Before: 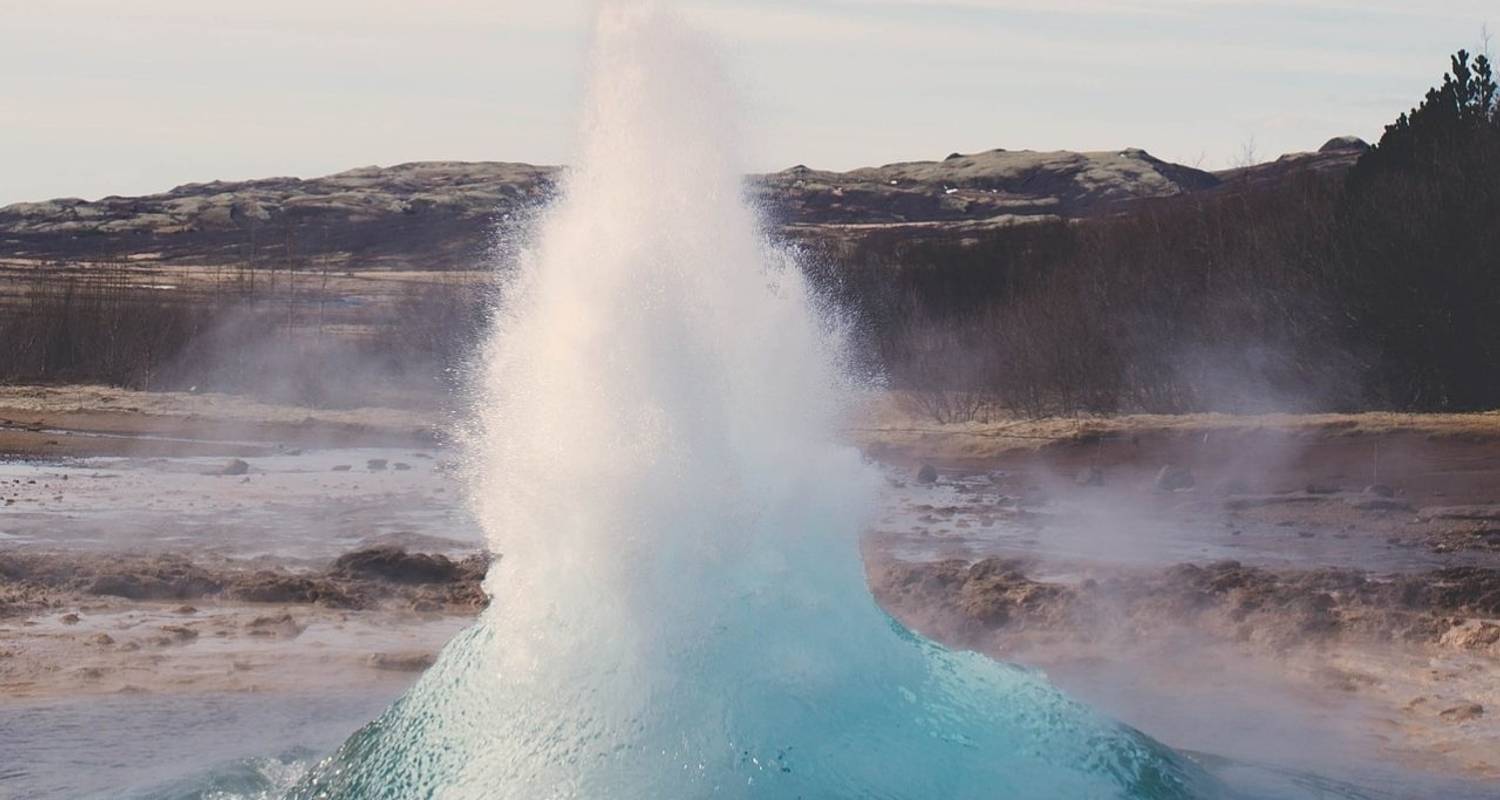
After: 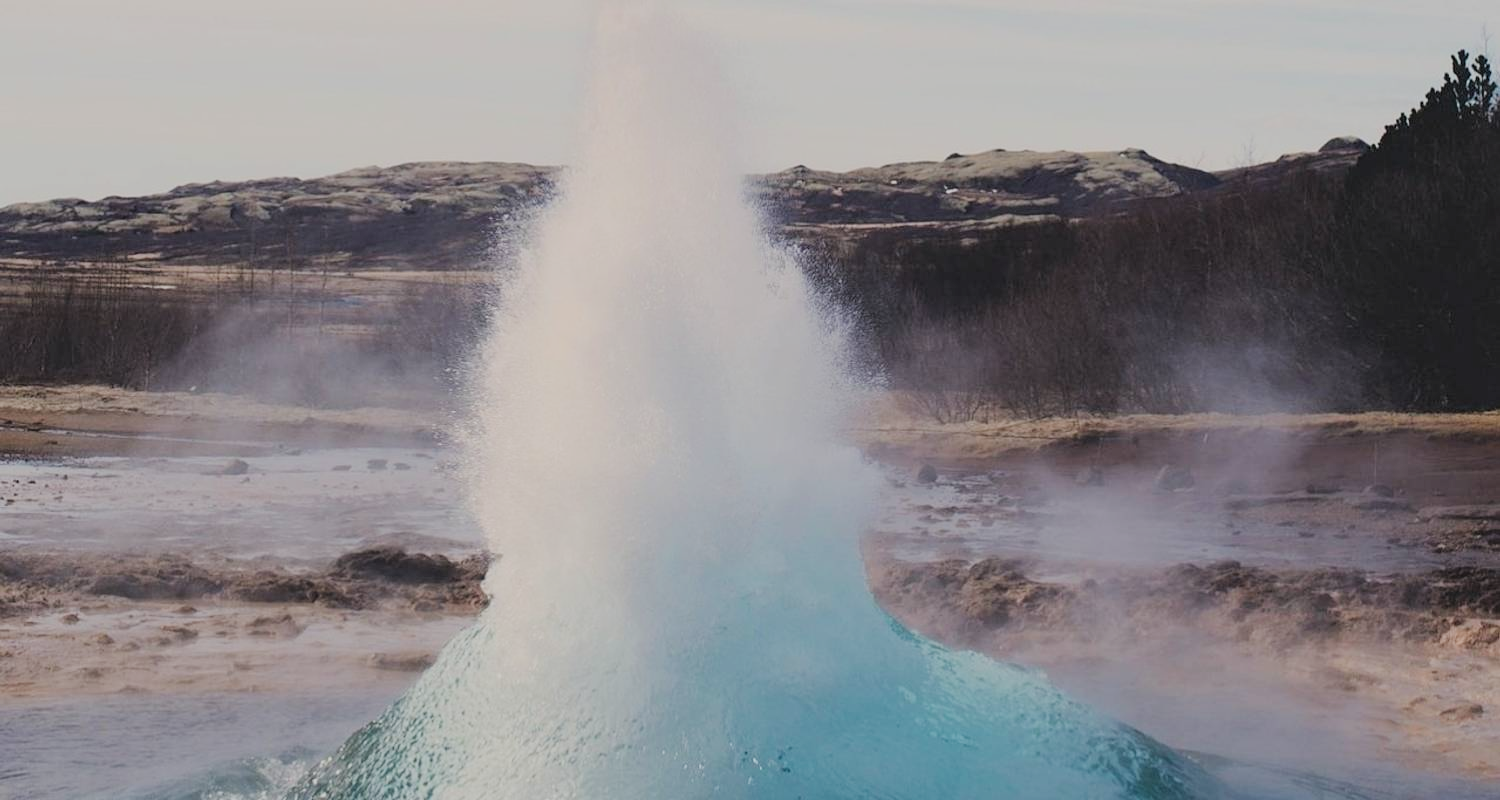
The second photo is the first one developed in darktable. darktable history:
filmic rgb: black relative exposure -9.23 EV, white relative exposure 6.82 EV, hardness 3.1, contrast 1.056, iterations of high-quality reconstruction 0
